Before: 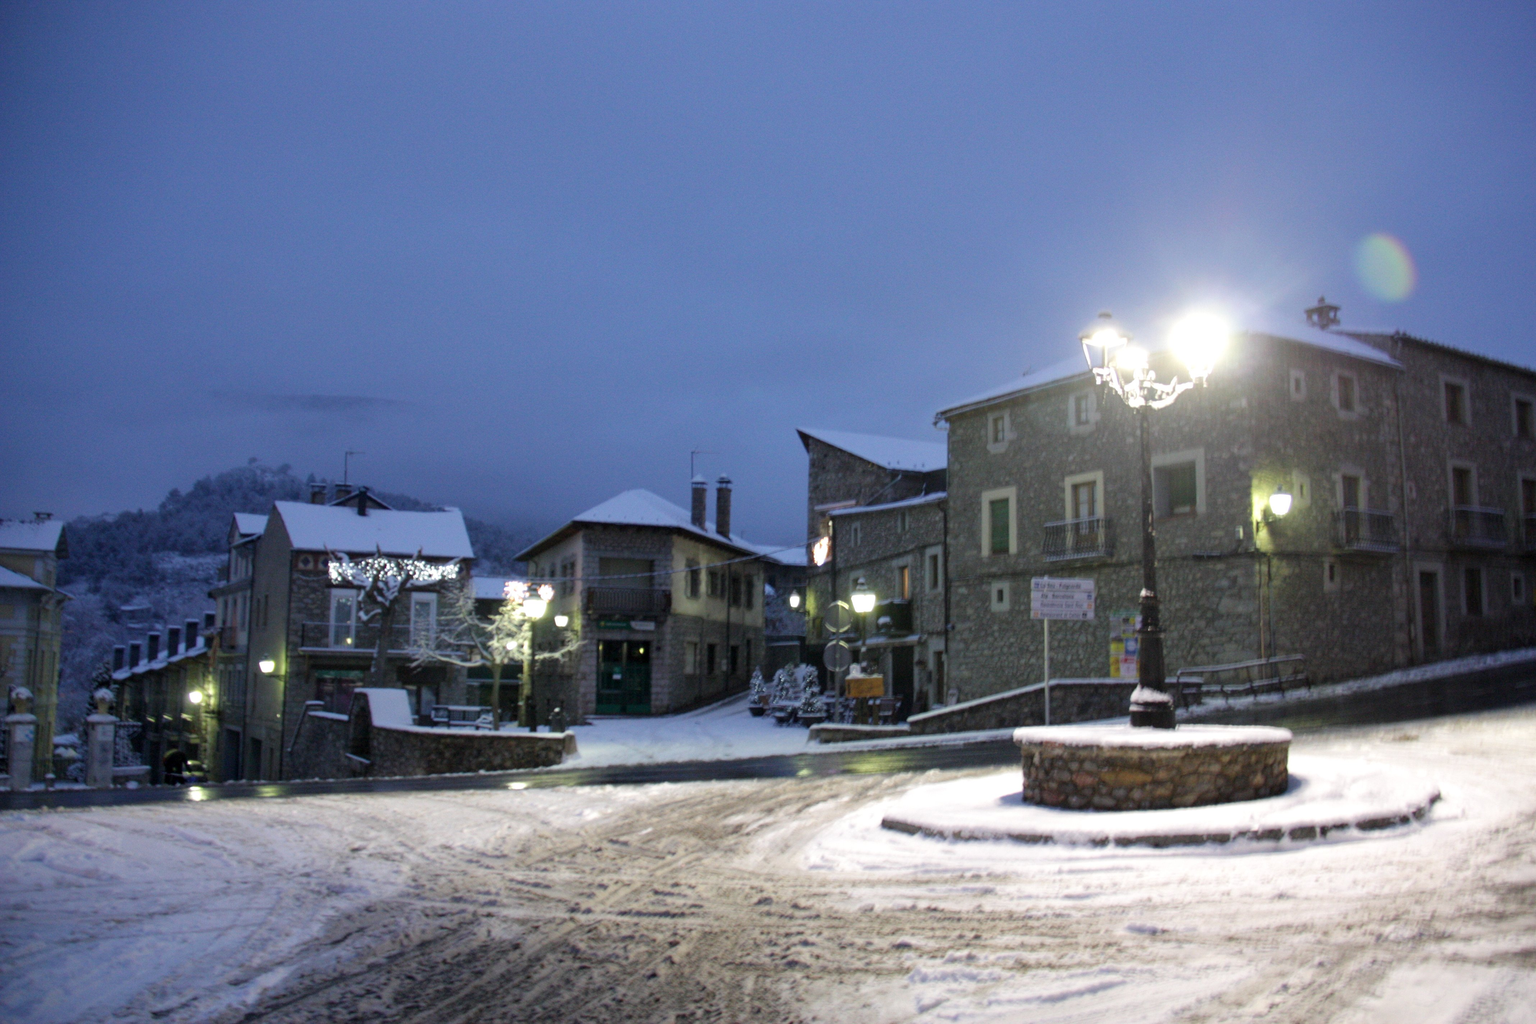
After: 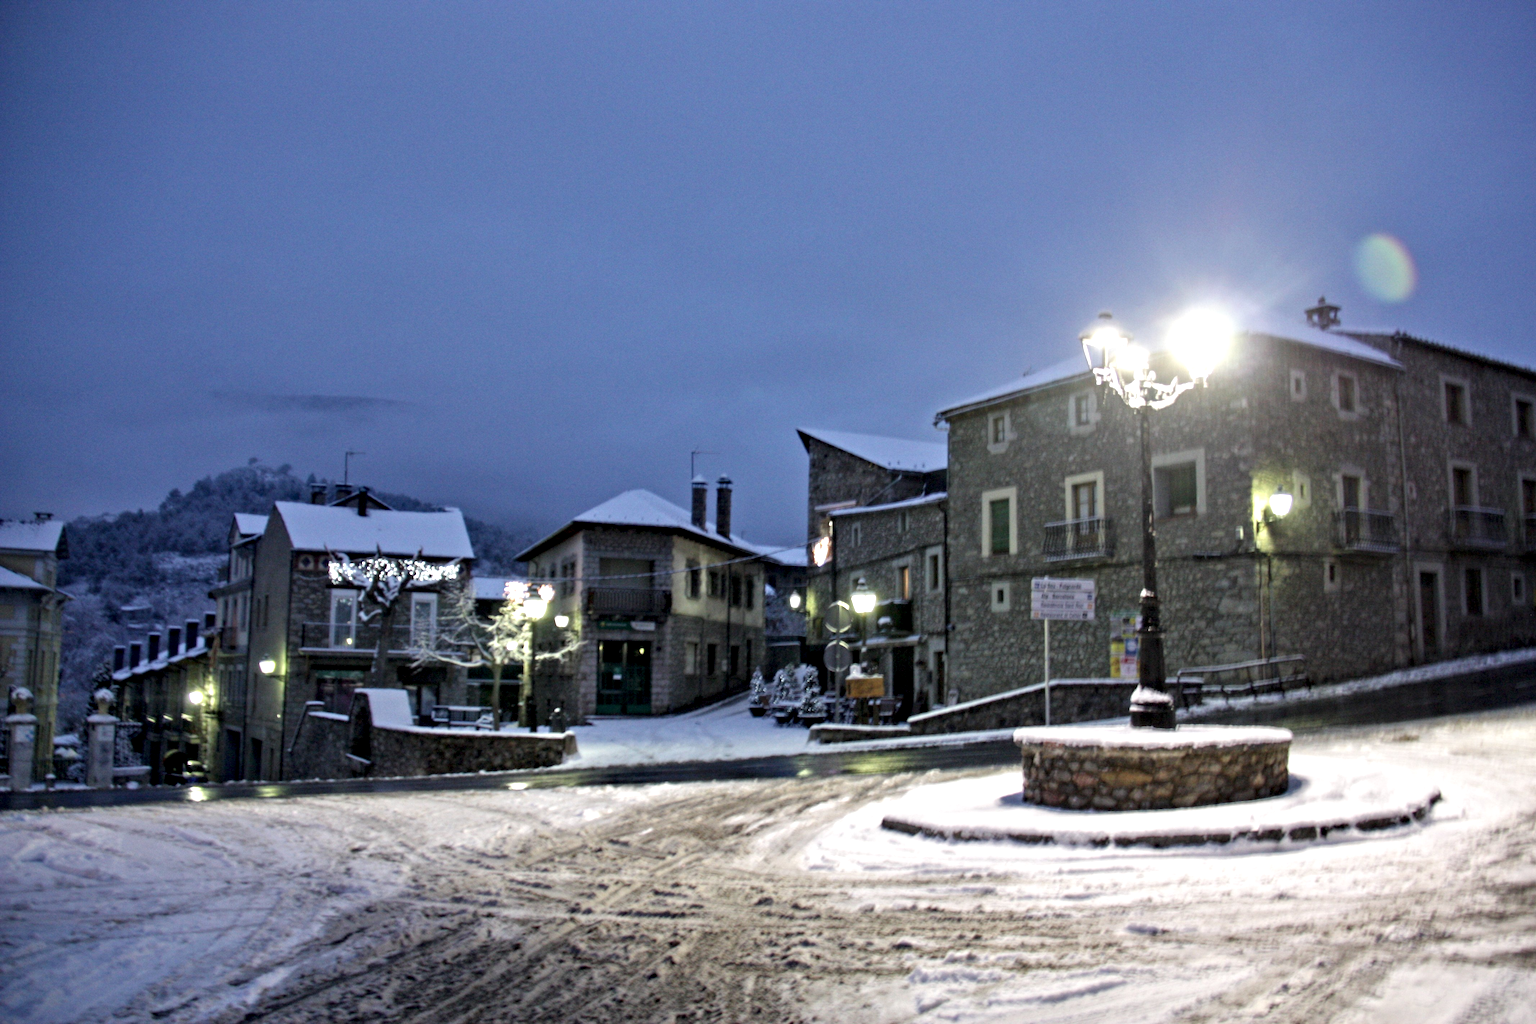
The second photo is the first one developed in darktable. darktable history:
contrast equalizer: octaves 7, y [[0.511, 0.558, 0.631, 0.632, 0.559, 0.512], [0.5 ×6], [0.5 ×6], [0 ×6], [0 ×6]]
